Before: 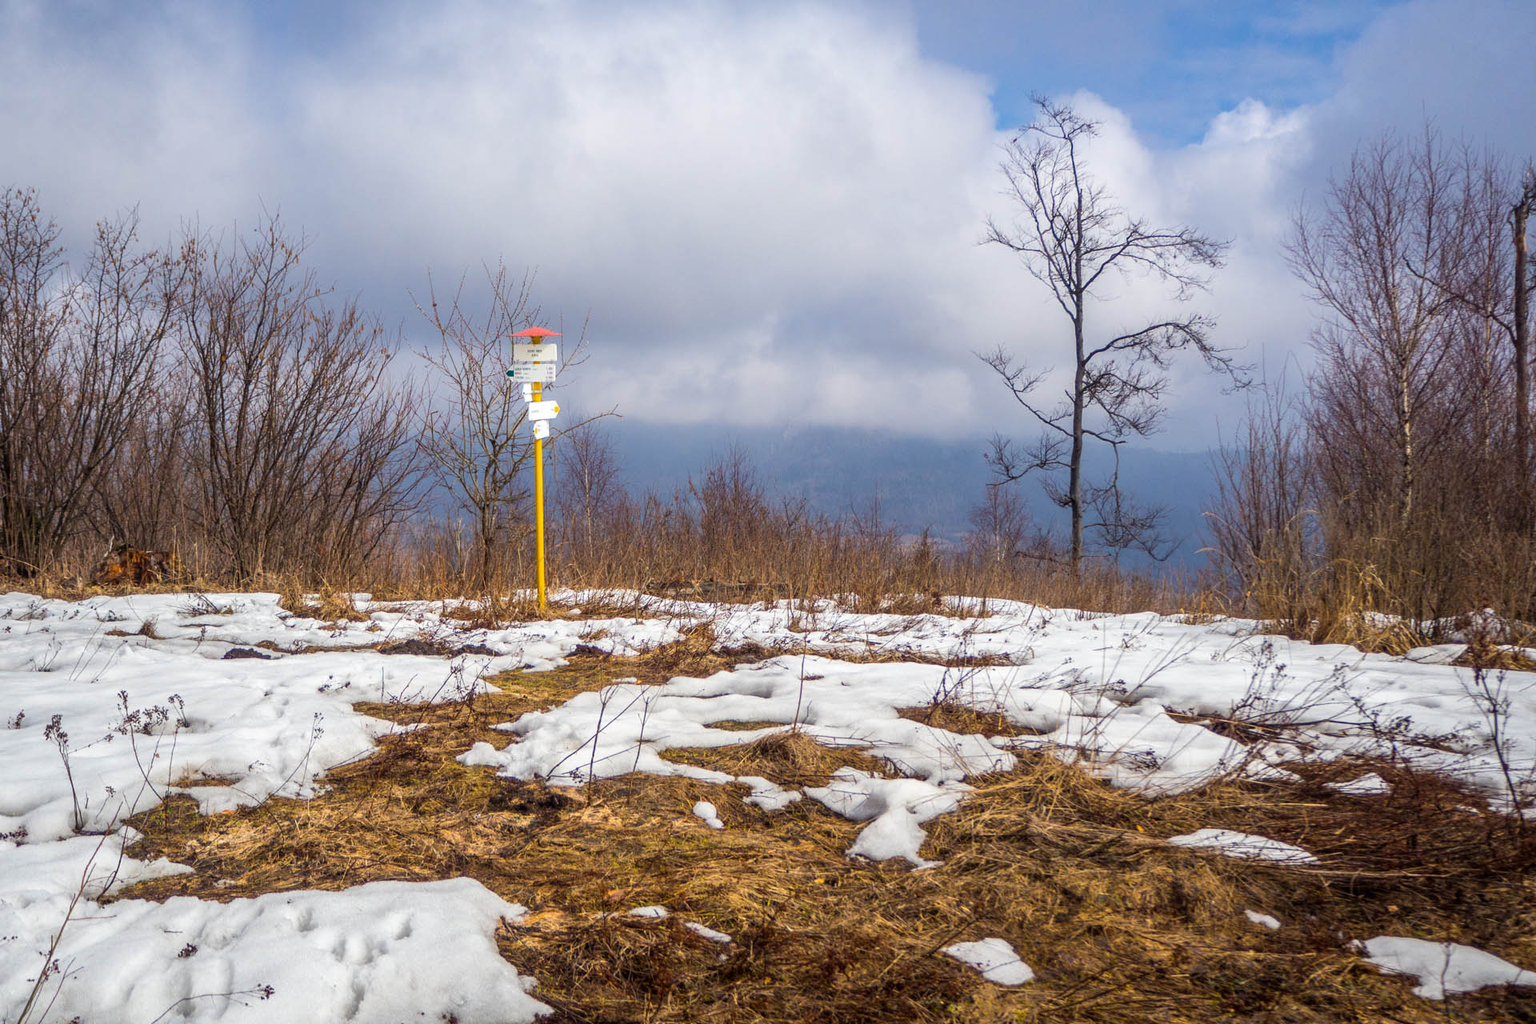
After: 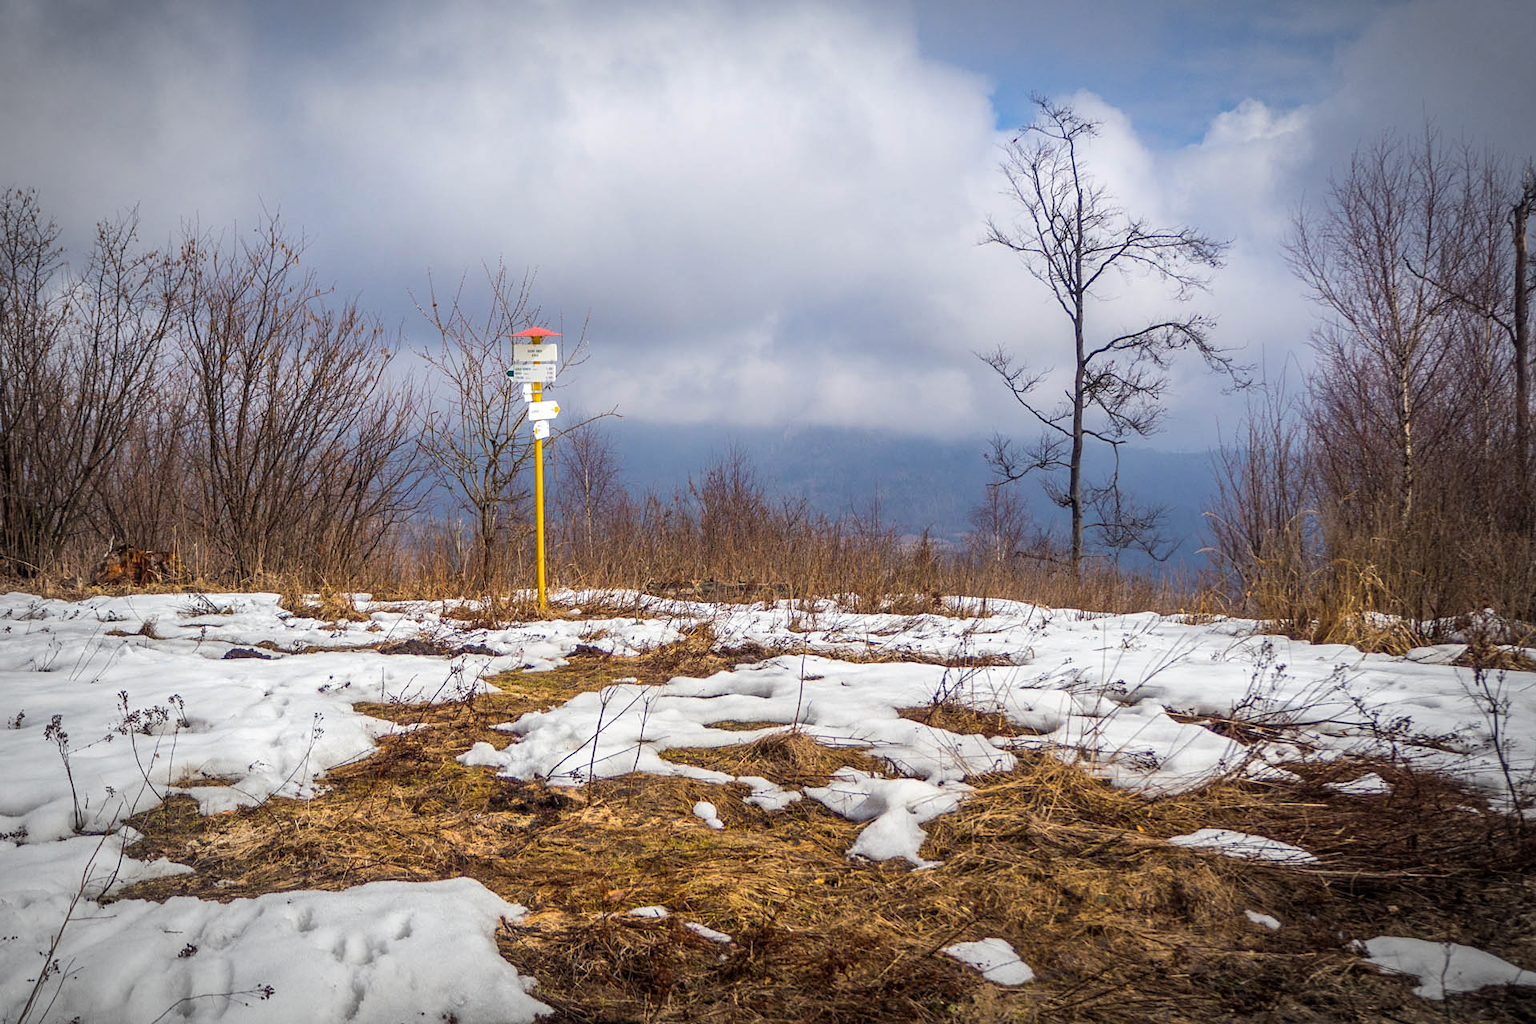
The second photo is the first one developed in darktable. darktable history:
vignetting: automatic ratio true, unbound false
sharpen: amount 0.214
